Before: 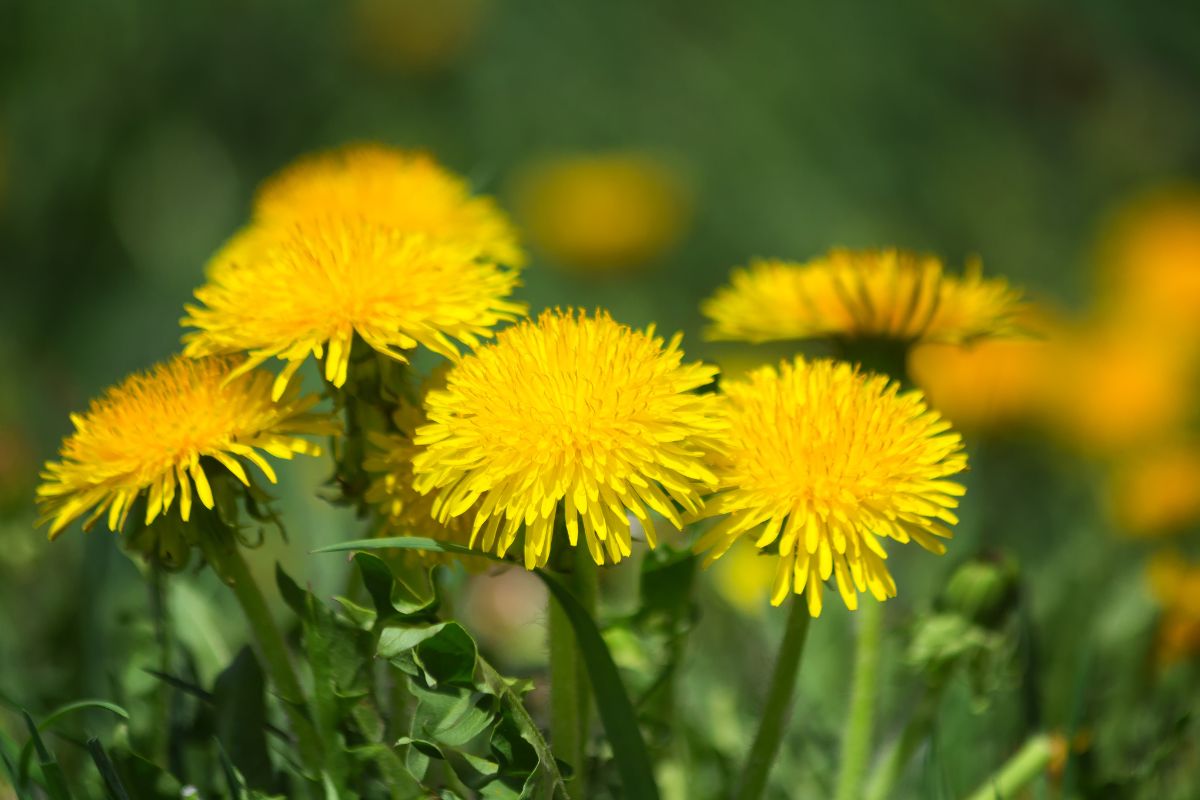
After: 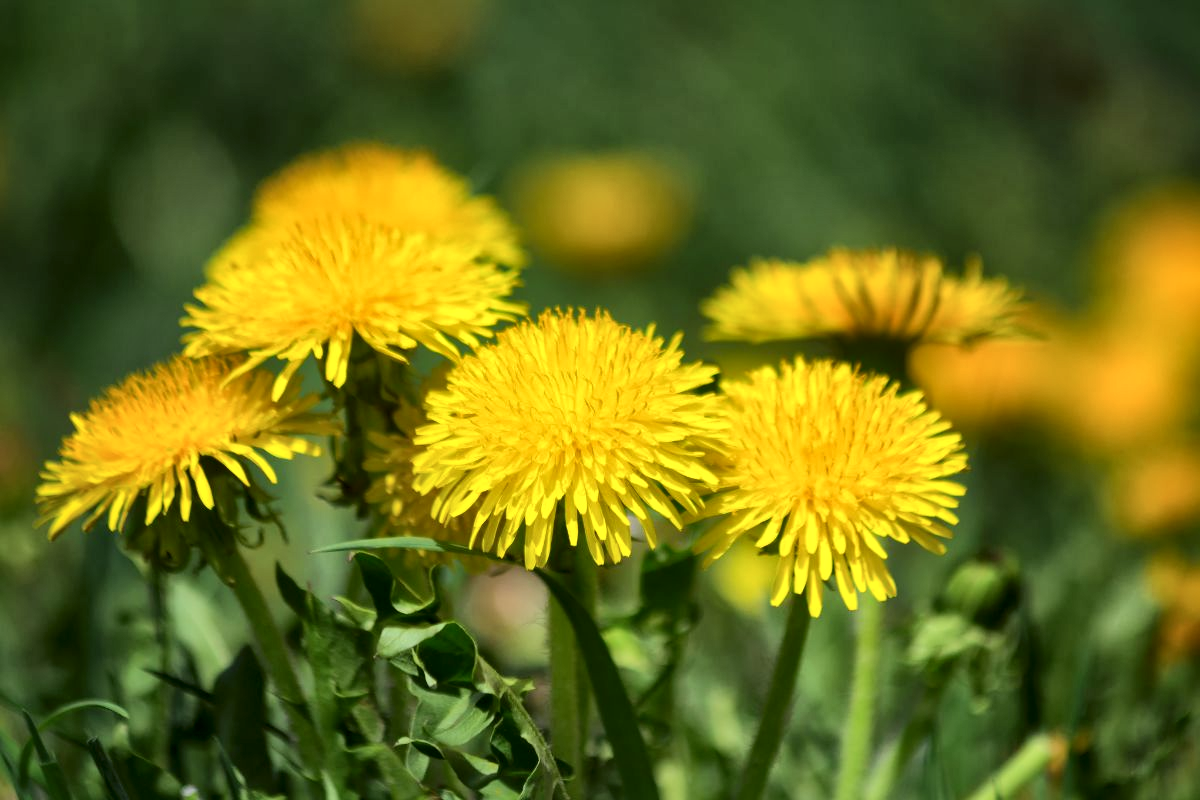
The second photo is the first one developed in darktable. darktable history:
local contrast: mode bilateral grid, contrast 21, coarseness 51, detail 178%, midtone range 0.2
